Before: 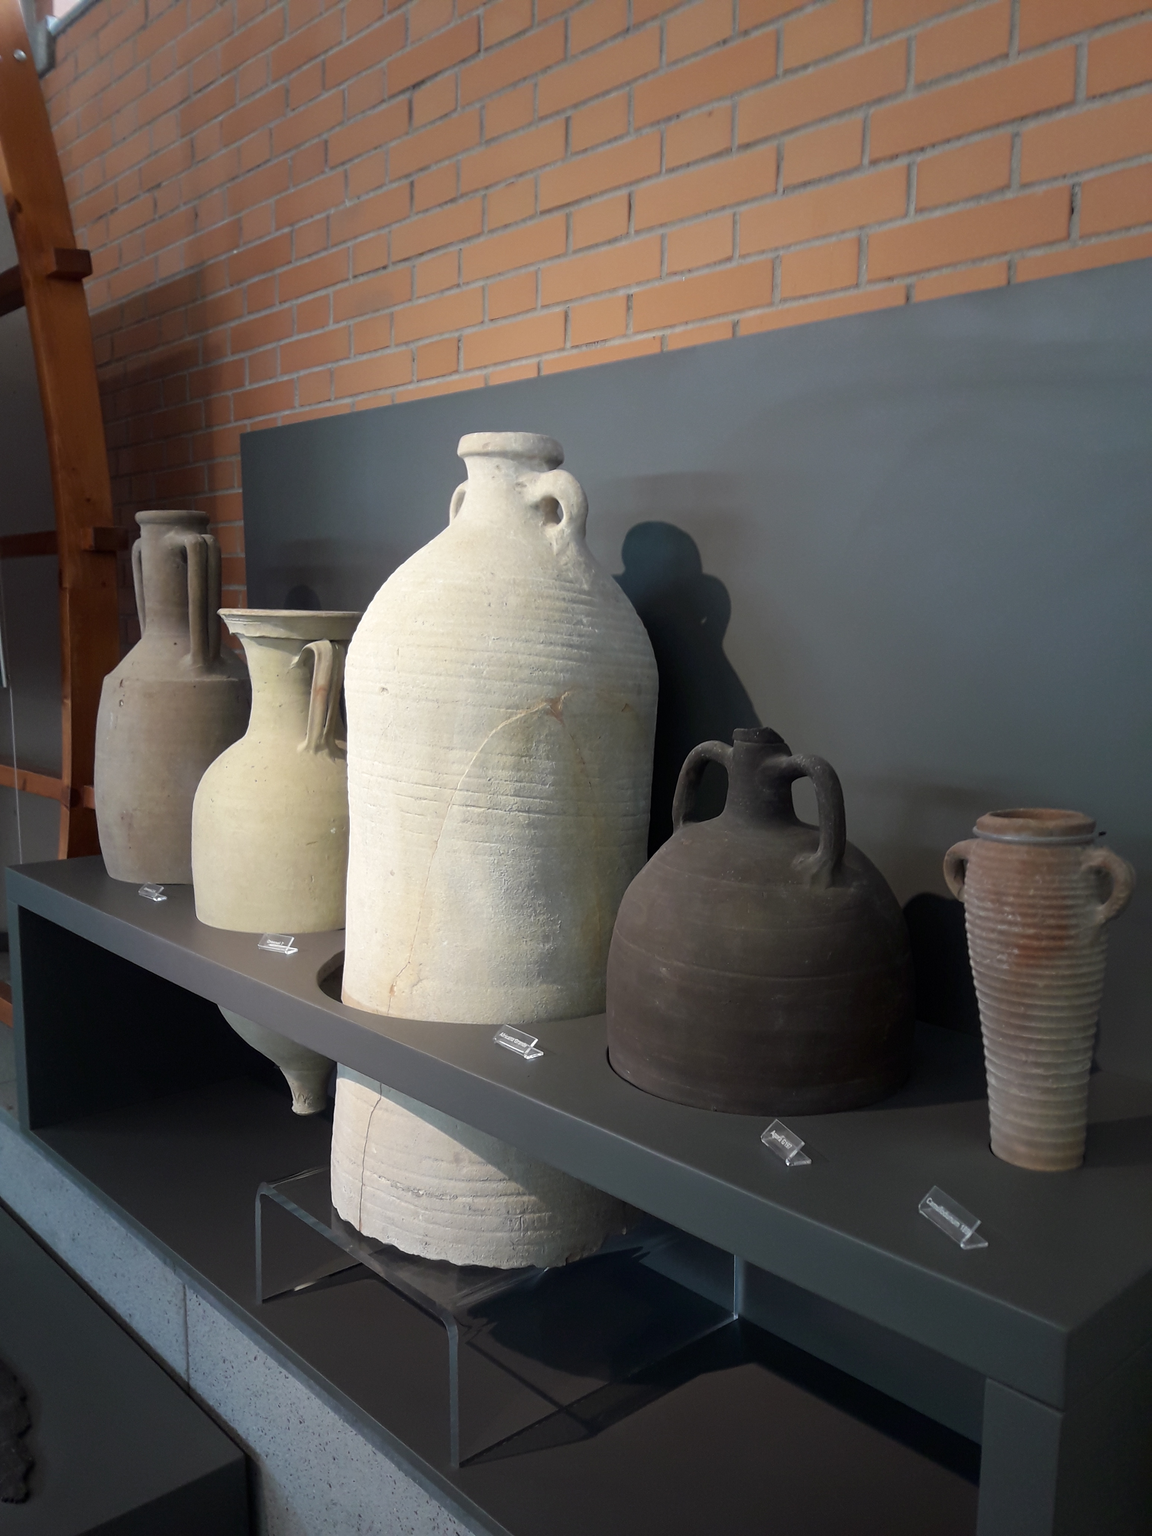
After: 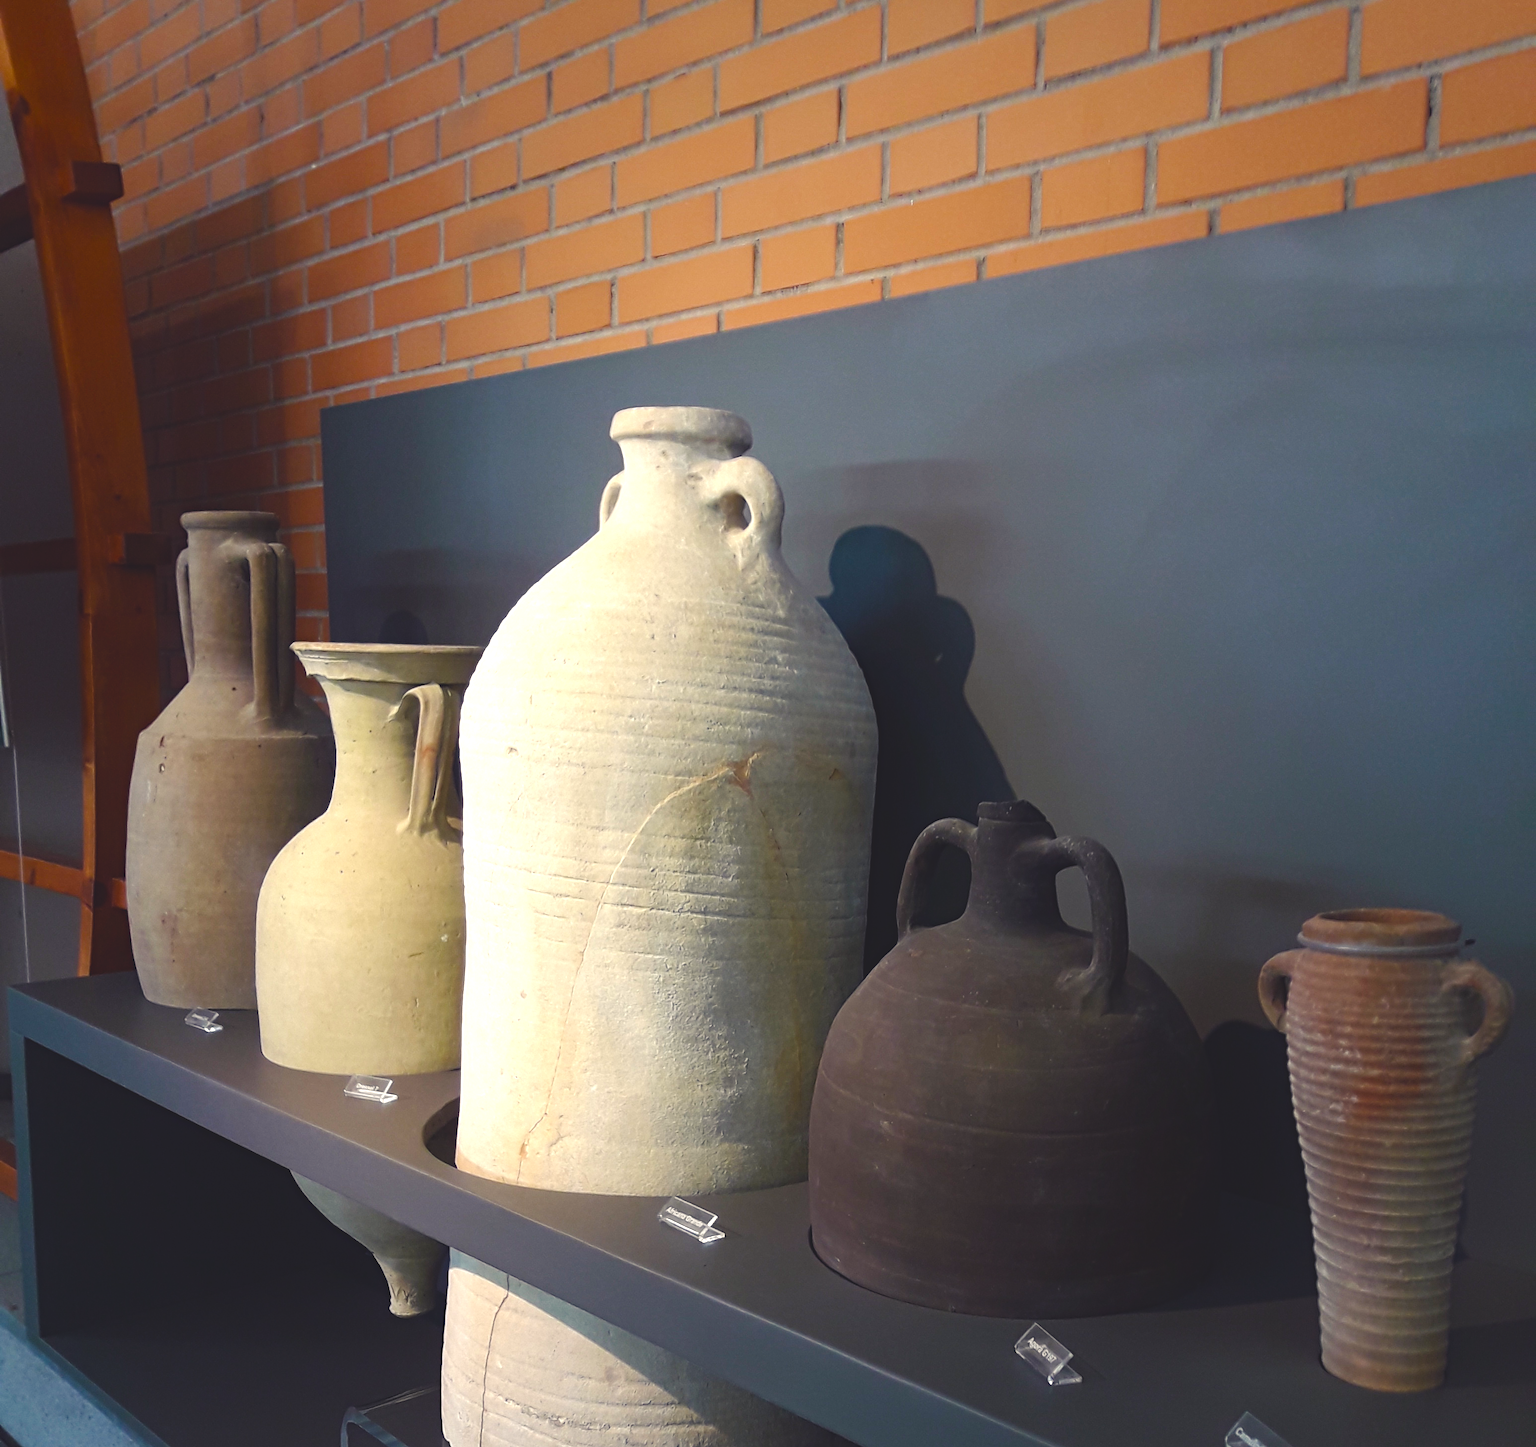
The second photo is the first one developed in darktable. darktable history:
crop and rotate: top 8.293%, bottom 20.996%
haze removal: compatibility mode true, adaptive false
color balance rgb: shadows lift › chroma 3%, shadows lift › hue 280.8°, power › hue 330°, highlights gain › chroma 3%, highlights gain › hue 75.6°, global offset › luminance 1.5%, perceptual saturation grading › global saturation 20%, perceptual saturation grading › highlights -25%, perceptual saturation grading › shadows 50%, global vibrance 30%
tone equalizer: -8 EV -0.417 EV, -7 EV -0.389 EV, -6 EV -0.333 EV, -5 EV -0.222 EV, -3 EV 0.222 EV, -2 EV 0.333 EV, -1 EV 0.389 EV, +0 EV 0.417 EV, edges refinement/feathering 500, mask exposure compensation -1.57 EV, preserve details no
